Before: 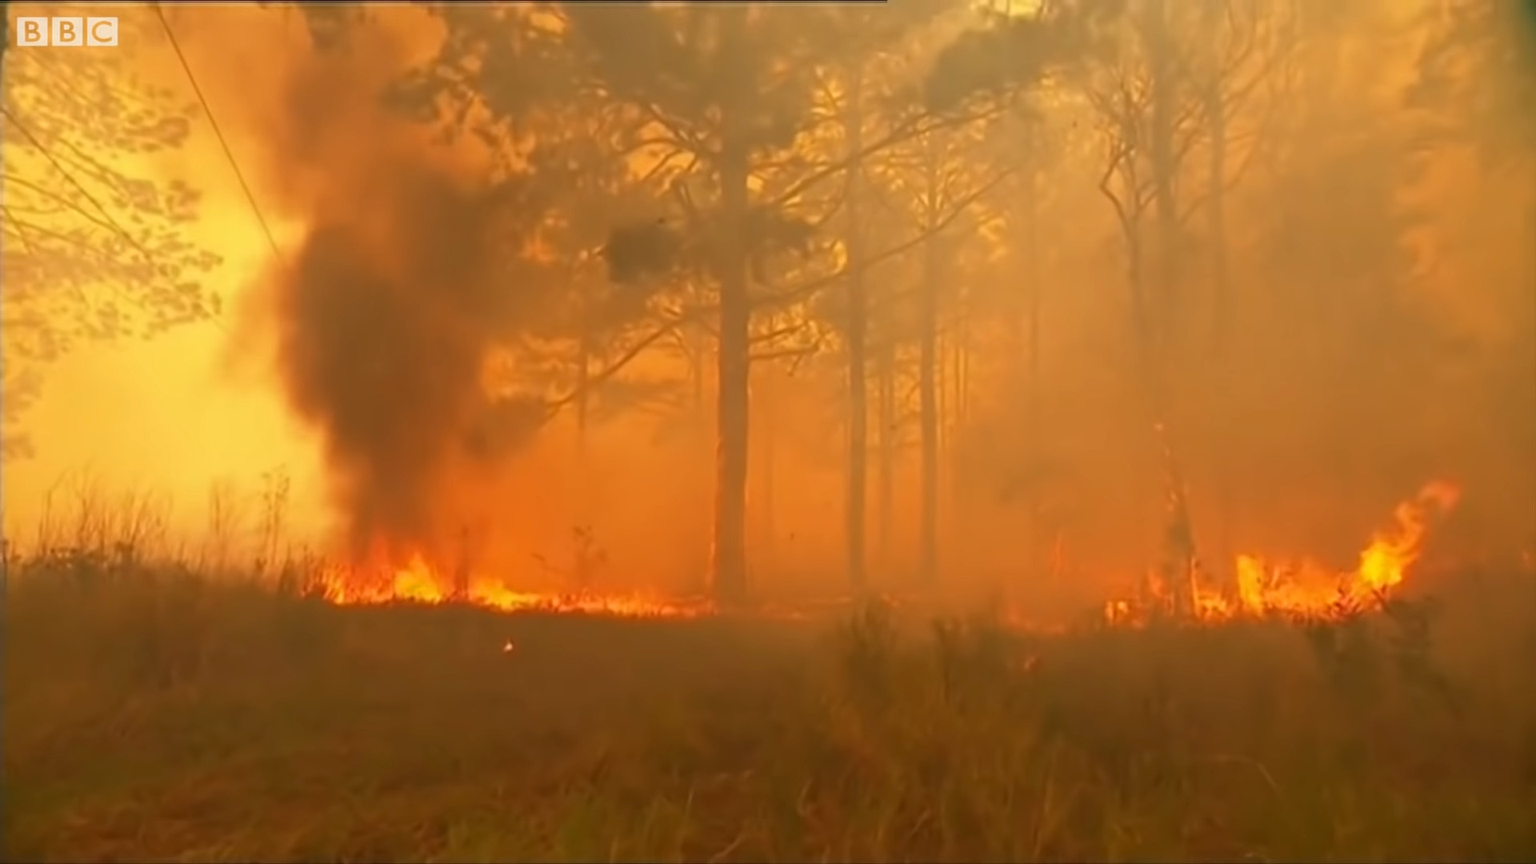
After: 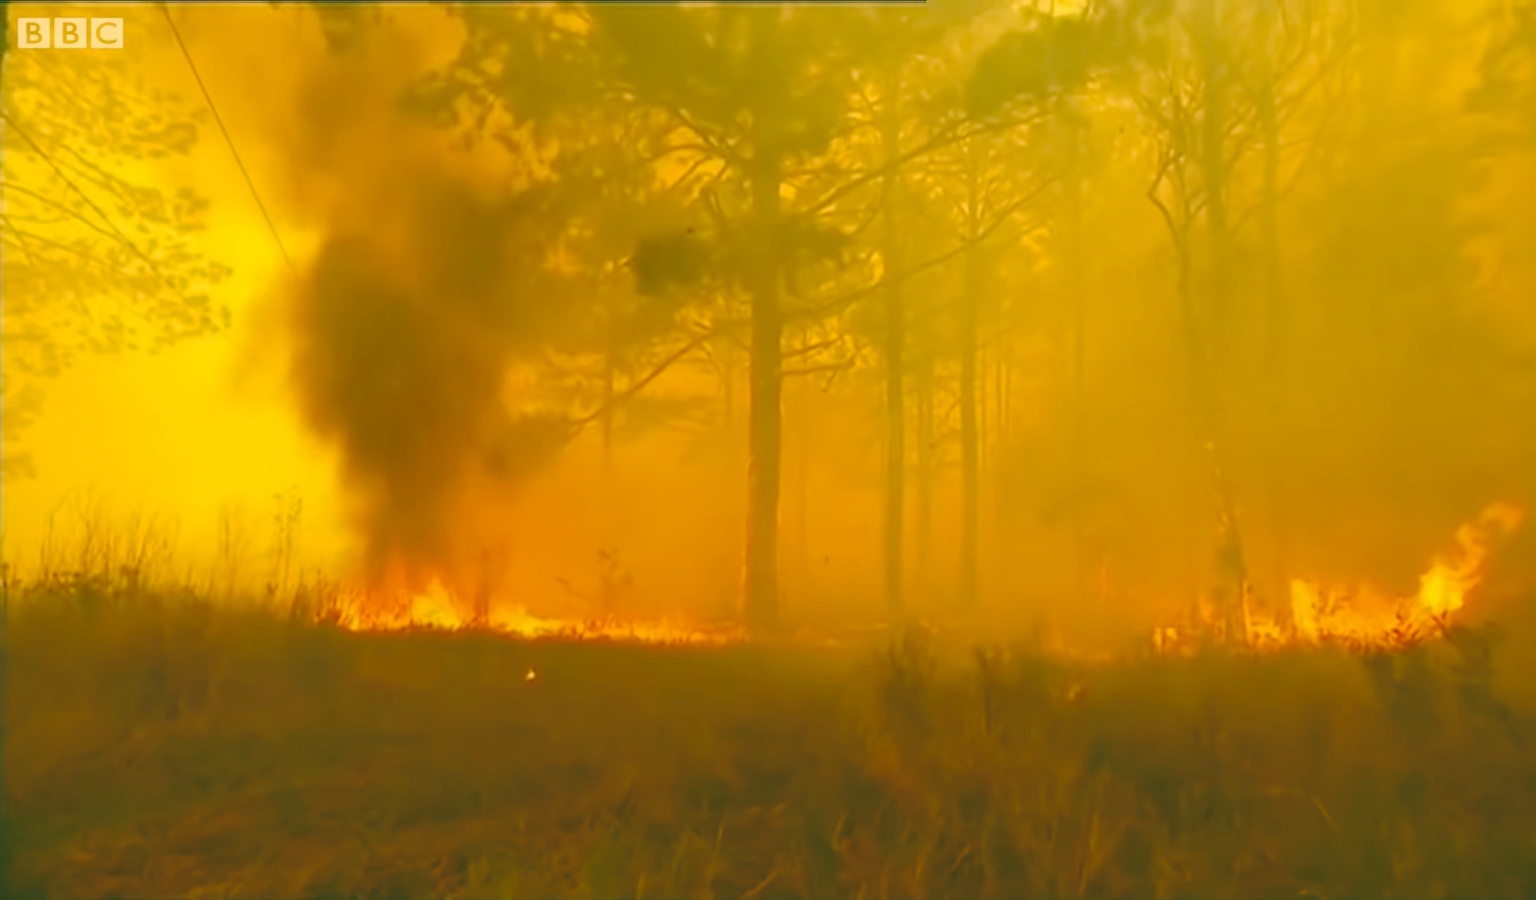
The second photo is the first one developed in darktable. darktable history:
crop: right 4.126%, bottom 0.031%
base curve: curves: ch0 [(0, 0.024) (0.055, 0.065) (0.121, 0.166) (0.236, 0.319) (0.693, 0.726) (1, 1)], preserve colors none
color correction: highlights a* 5.62, highlights b* 33.57, shadows a* -25.86, shadows b* 4.02
